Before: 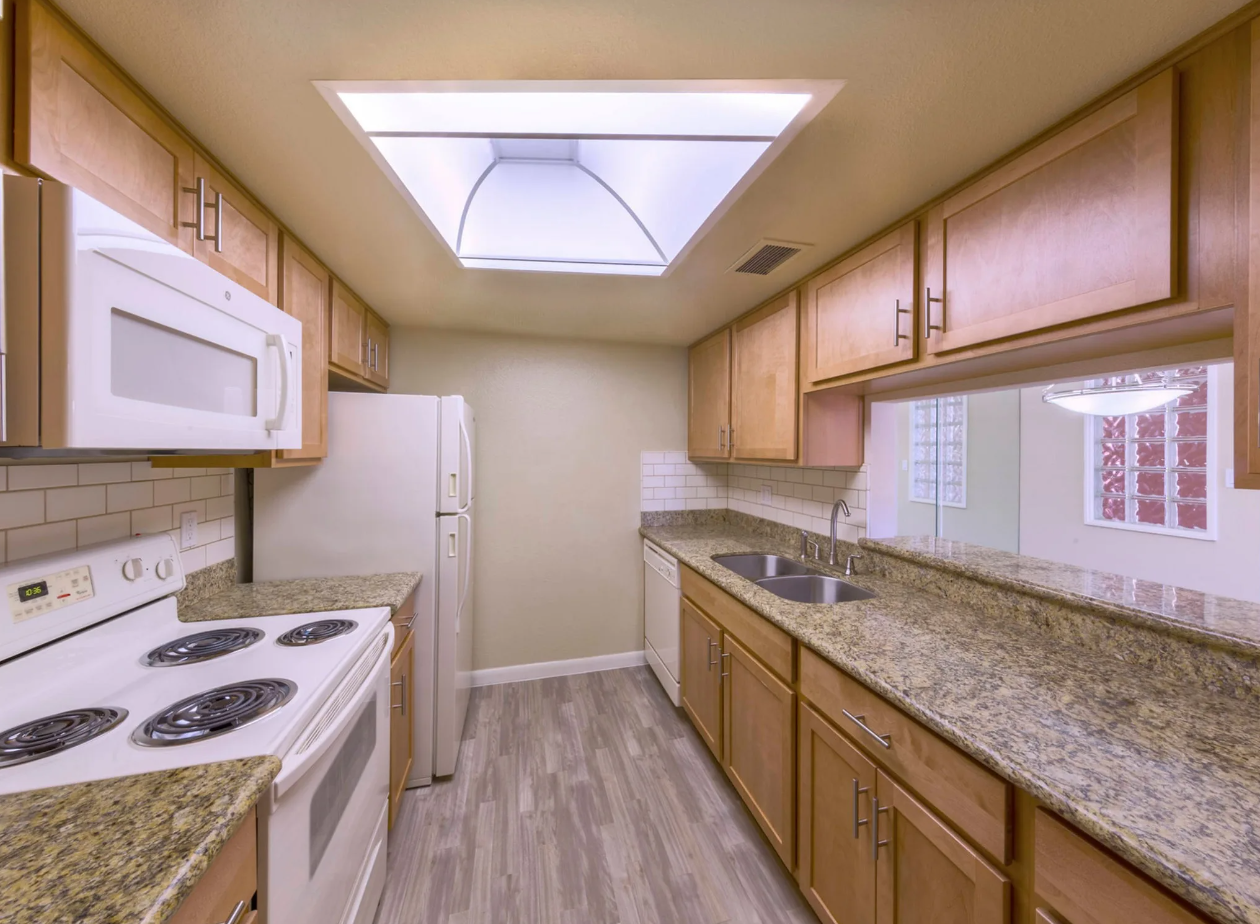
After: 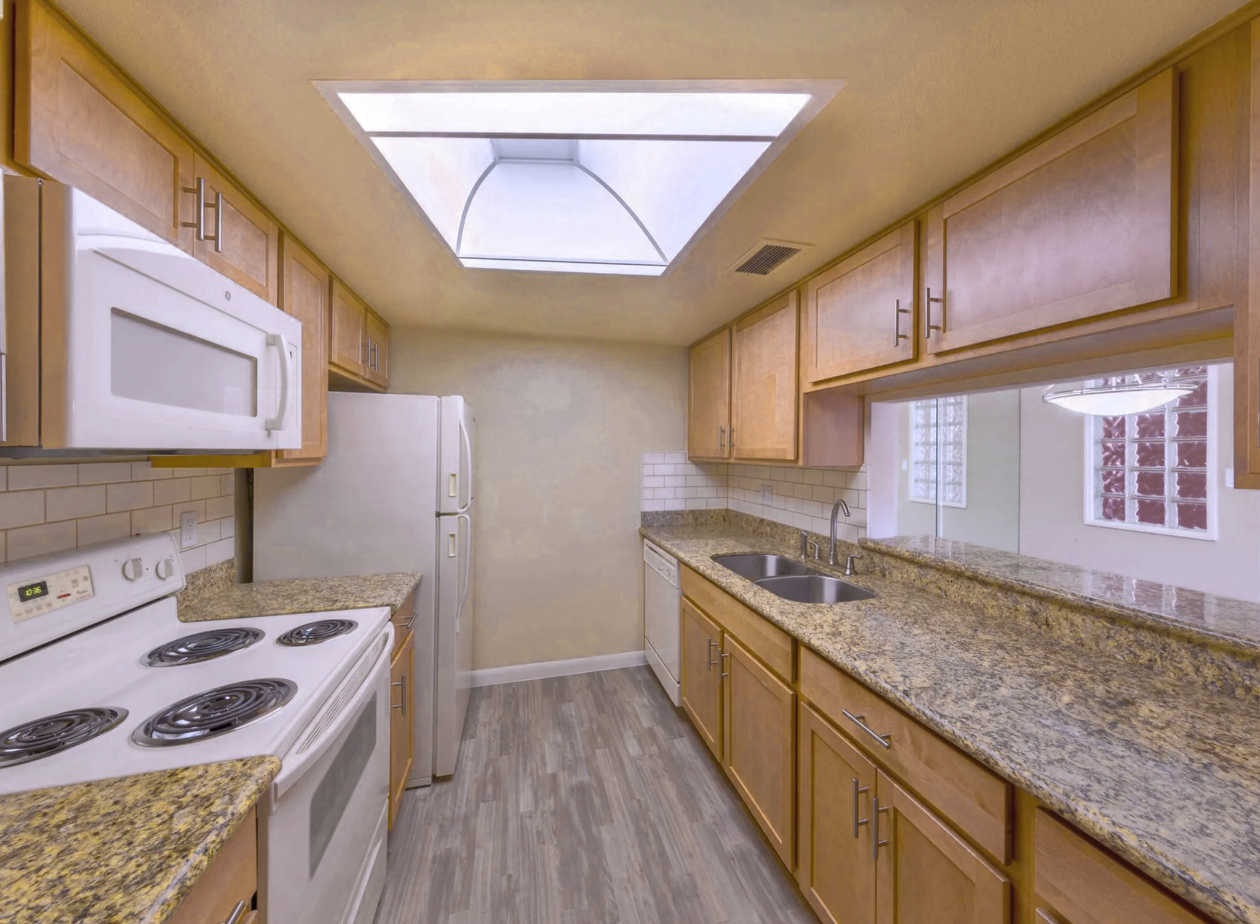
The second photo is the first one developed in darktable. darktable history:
color zones: curves: ch0 [(0.004, 0.306) (0.107, 0.448) (0.252, 0.656) (0.41, 0.398) (0.595, 0.515) (0.768, 0.628)]; ch1 [(0.07, 0.323) (0.151, 0.452) (0.252, 0.608) (0.346, 0.221) (0.463, 0.189) (0.61, 0.368) (0.735, 0.395) (0.921, 0.412)]; ch2 [(0, 0.476) (0.132, 0.512) (0.243, 0.512) (0.397, 0.48) (0.522, 0.376) (0.634, 0.536) (0.761, 0.46)]
shadows and highlights: on, module defaults
